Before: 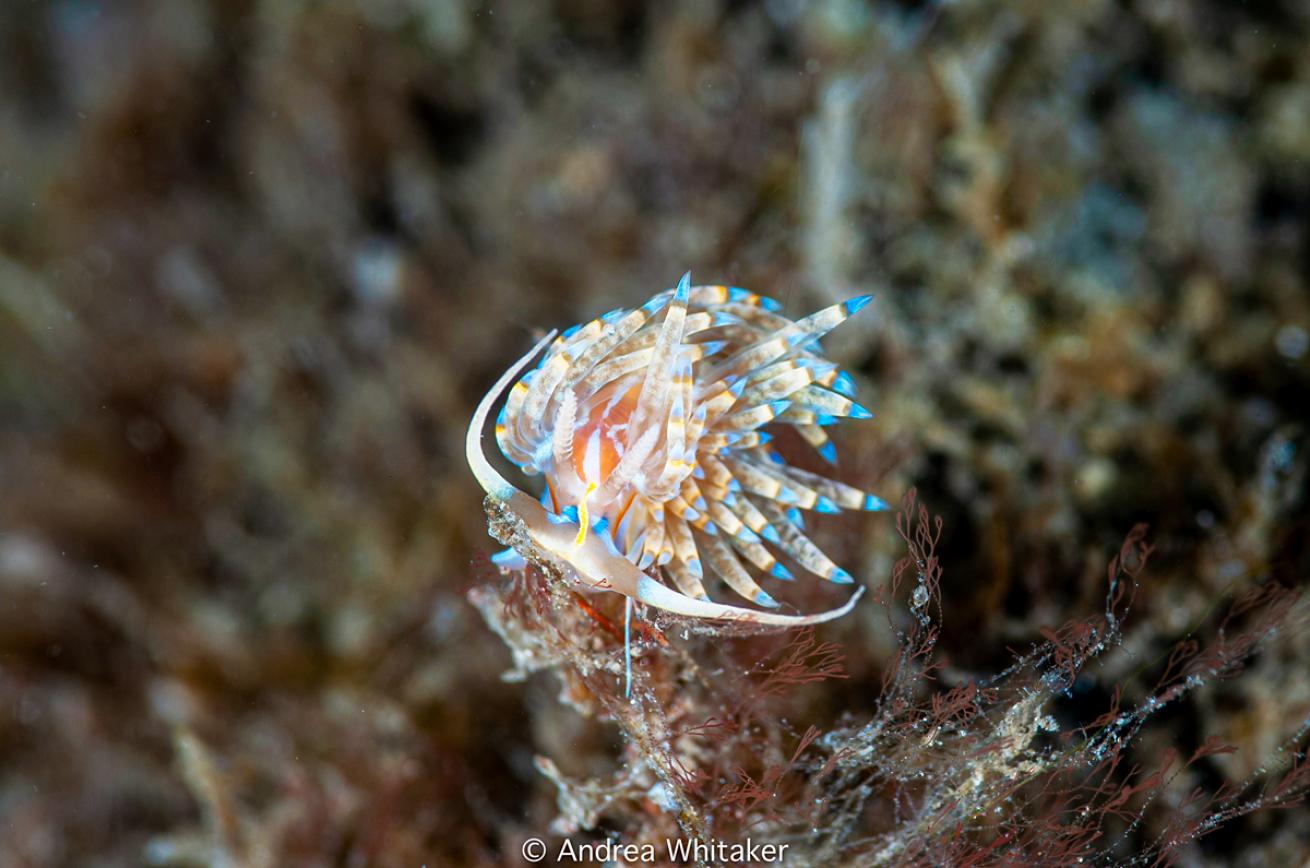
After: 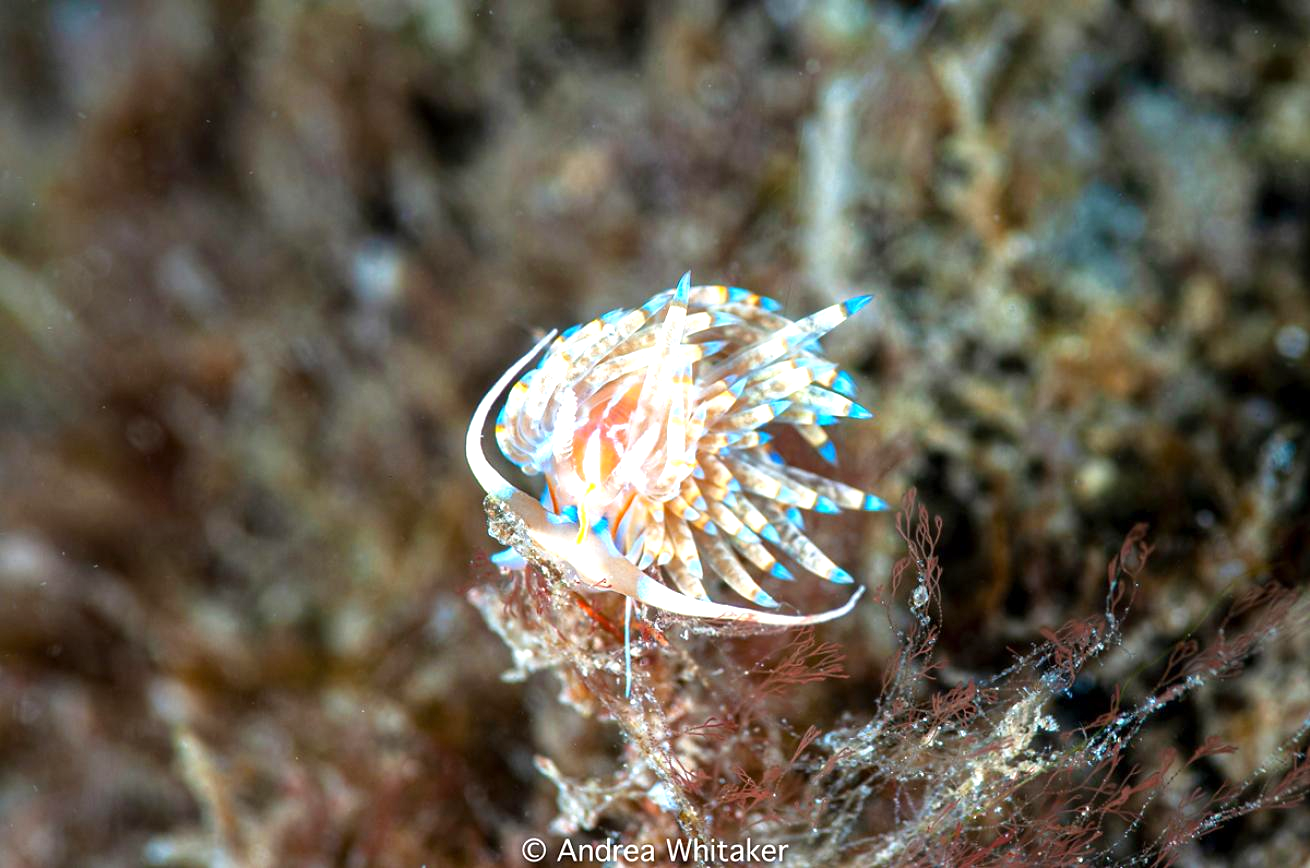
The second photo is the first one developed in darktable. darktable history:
exposure: exposure 0.76 EV, compensate exposure bias true, compensate highlight preservation false
